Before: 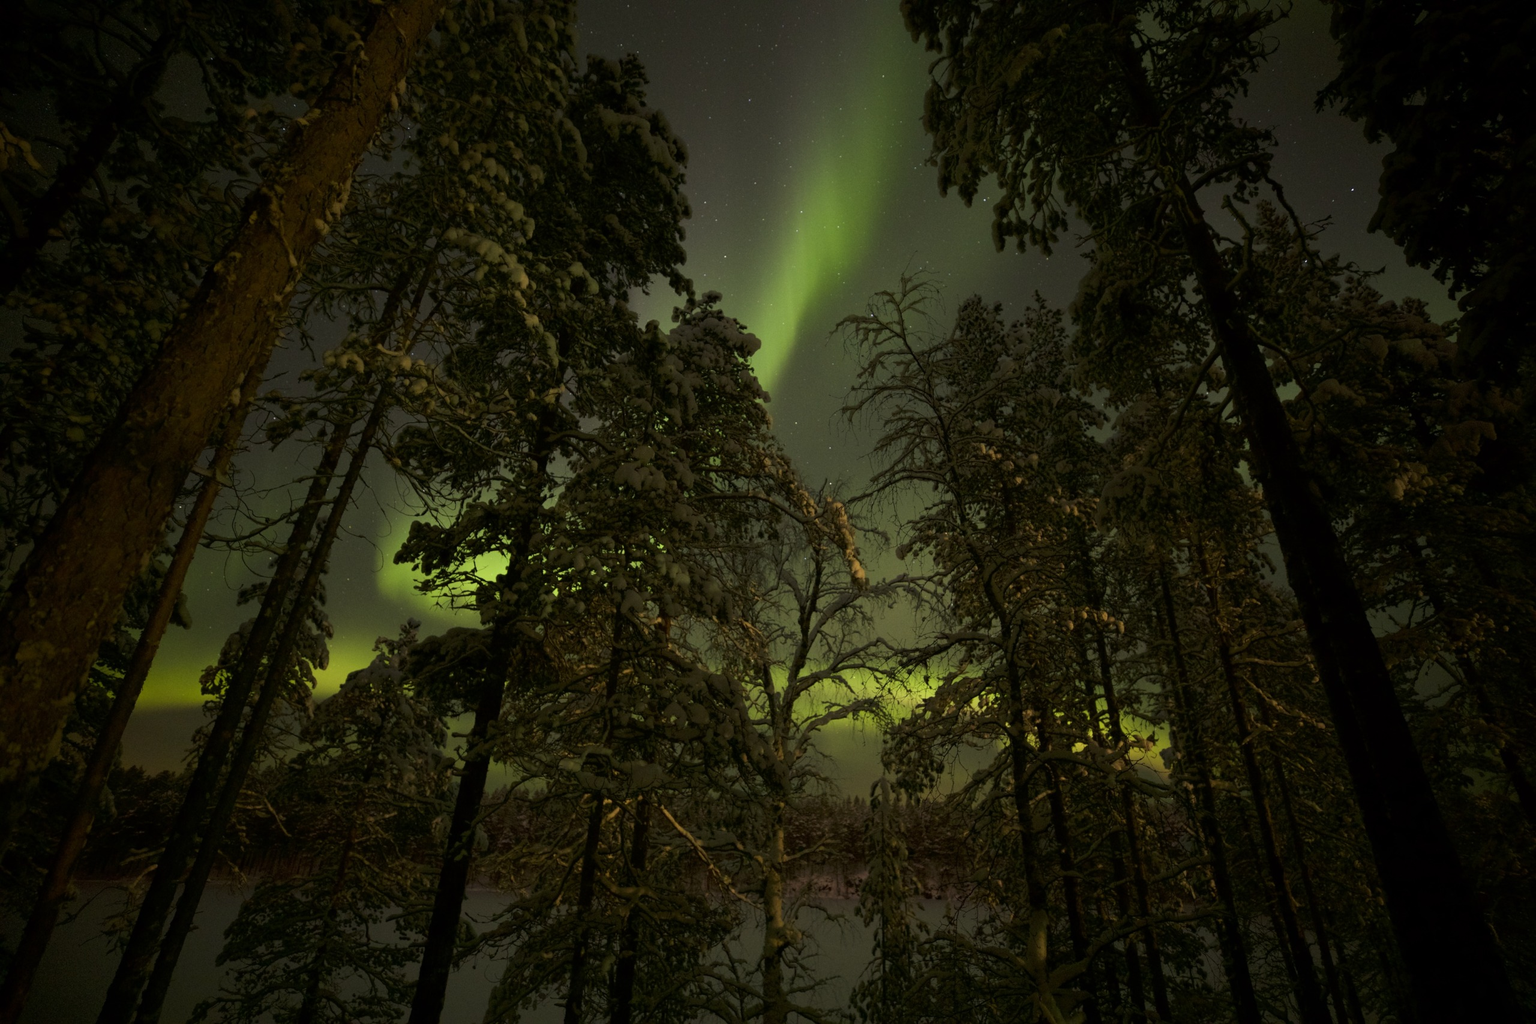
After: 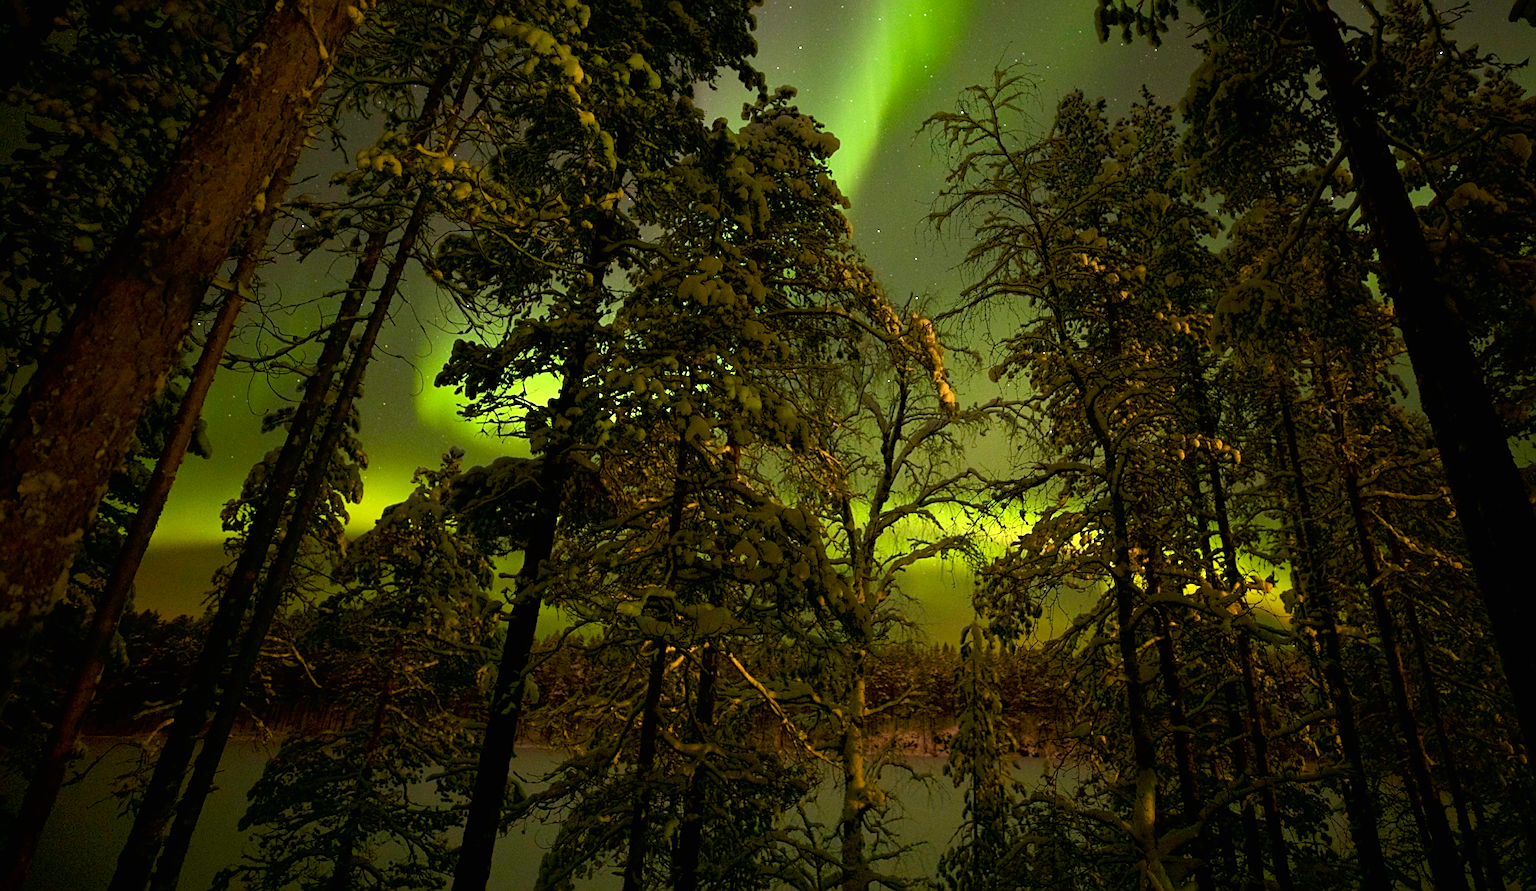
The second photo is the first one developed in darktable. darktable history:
sharpen: on, module defaults
color balance rgb: perceptual saturation grading › global saturation 20%, perceptual saturation grading › highlights -14.306%, perceptual saturation grading › shadows 49.427%, global vibrance 9.574%
exposure: black level correction 0, exposure 1.105 EV, compensate highlight preservation false
crop: top 20.894%, right 9.342%, bottom 0.225%
